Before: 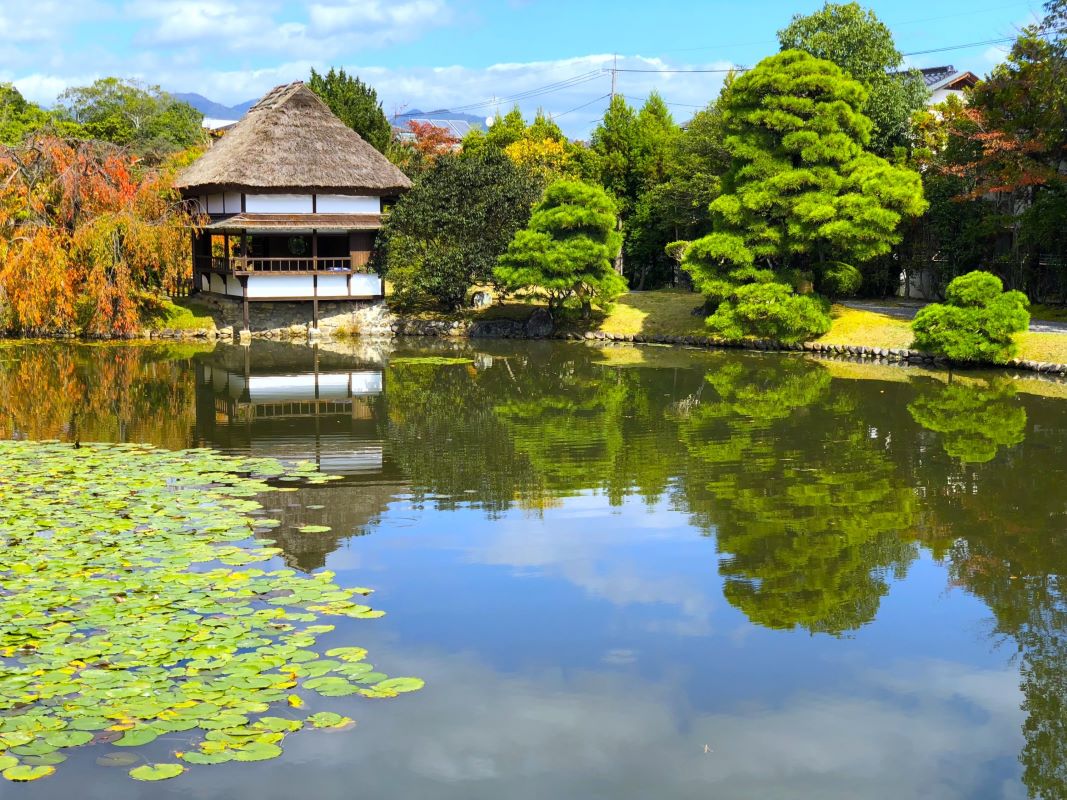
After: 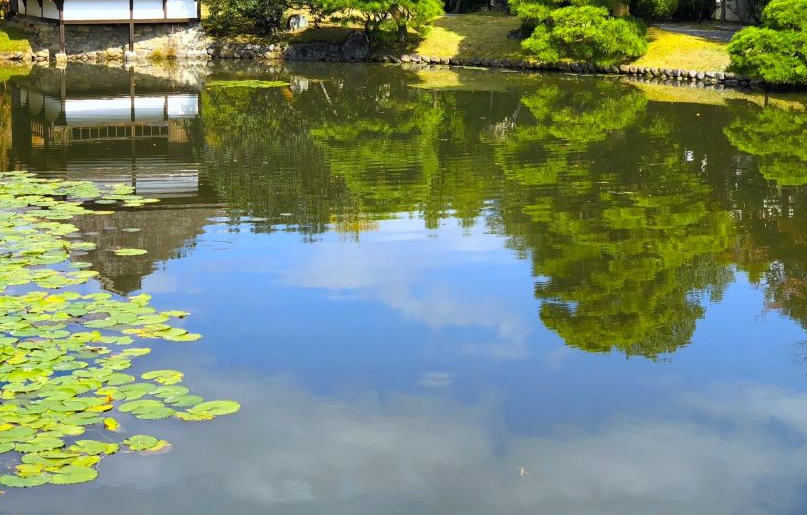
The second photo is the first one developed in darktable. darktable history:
crop and rotate: left 17.338%, top 34.636%, right 7.003%, bottom 0.879%
